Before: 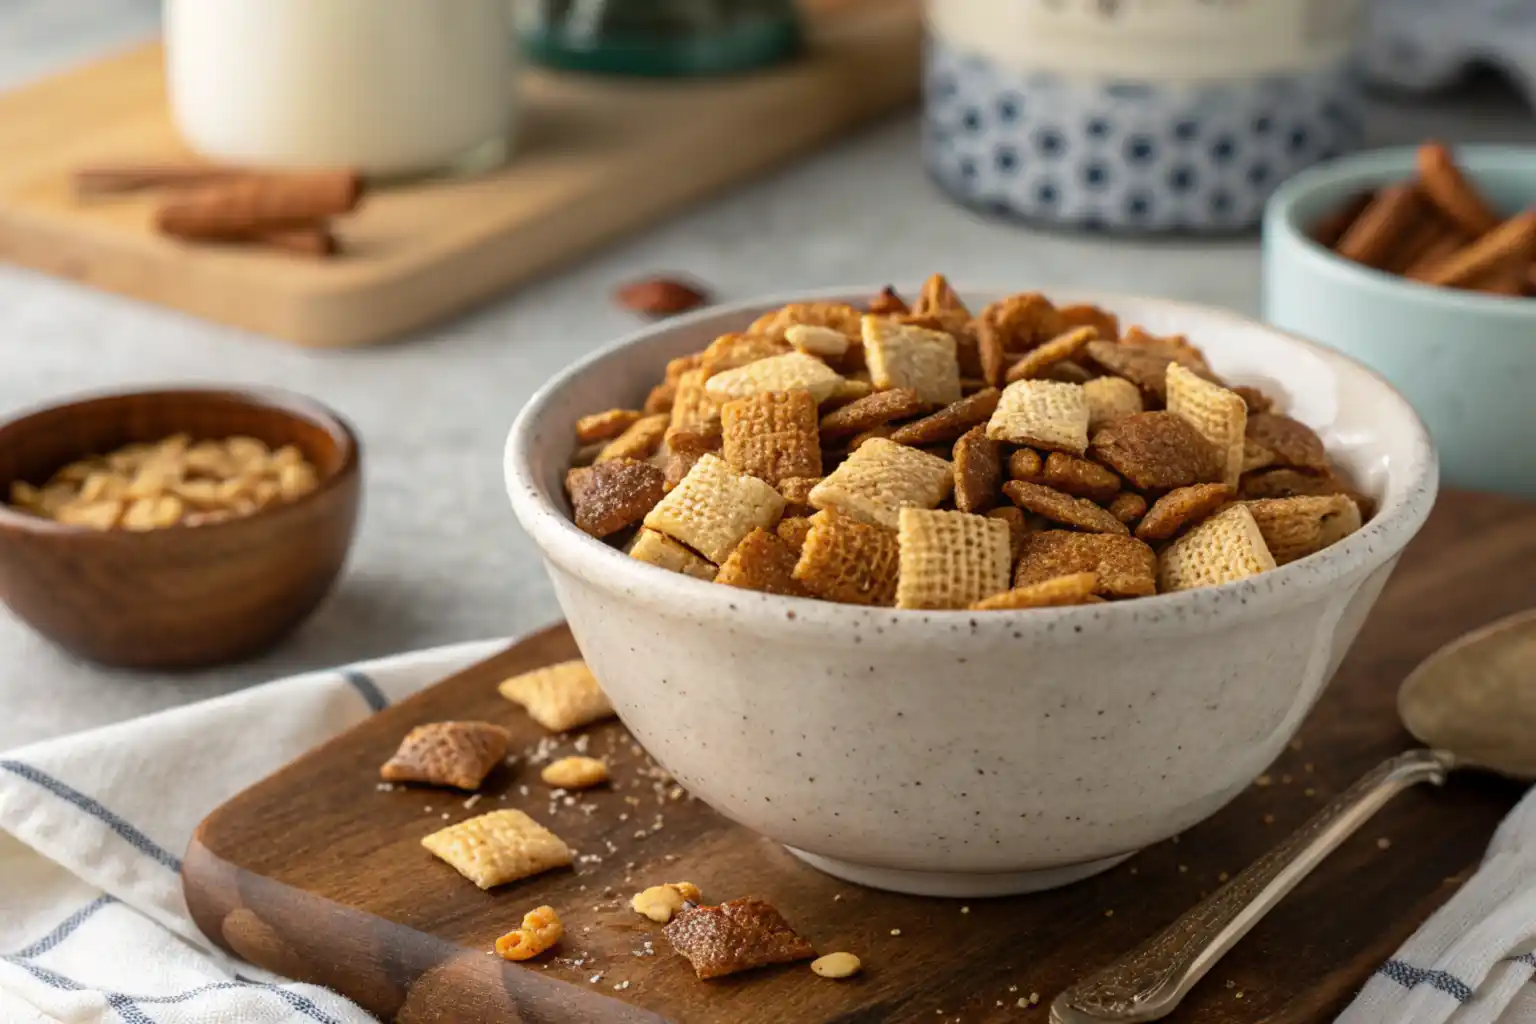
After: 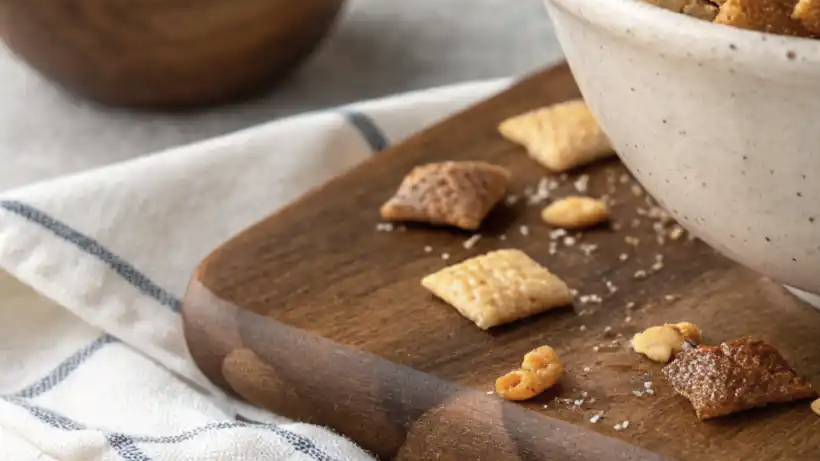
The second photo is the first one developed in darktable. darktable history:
crop and rotate: top 54.778%, right 46.61%, bottom 0.159%
contrast brightness saturation: saturation -0.17
